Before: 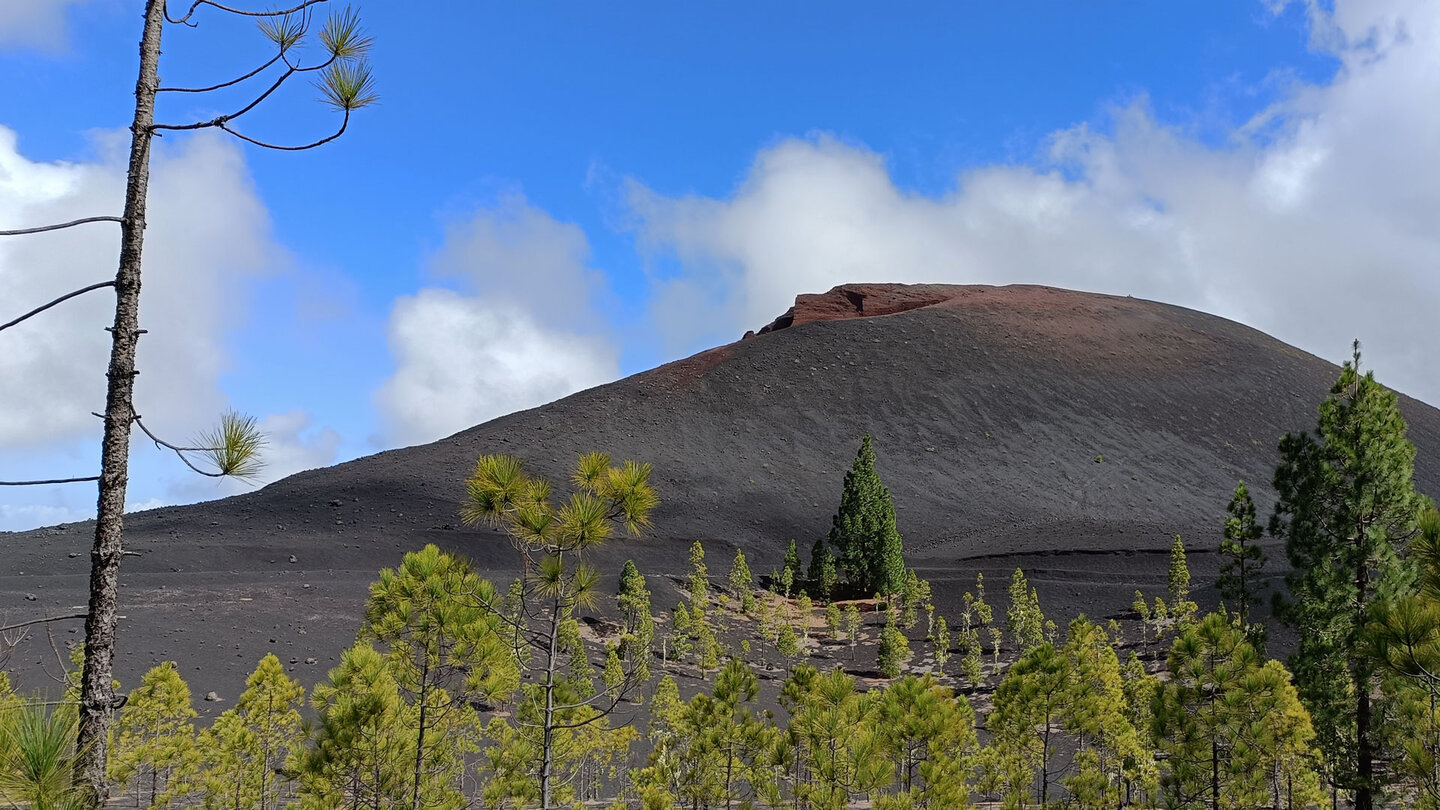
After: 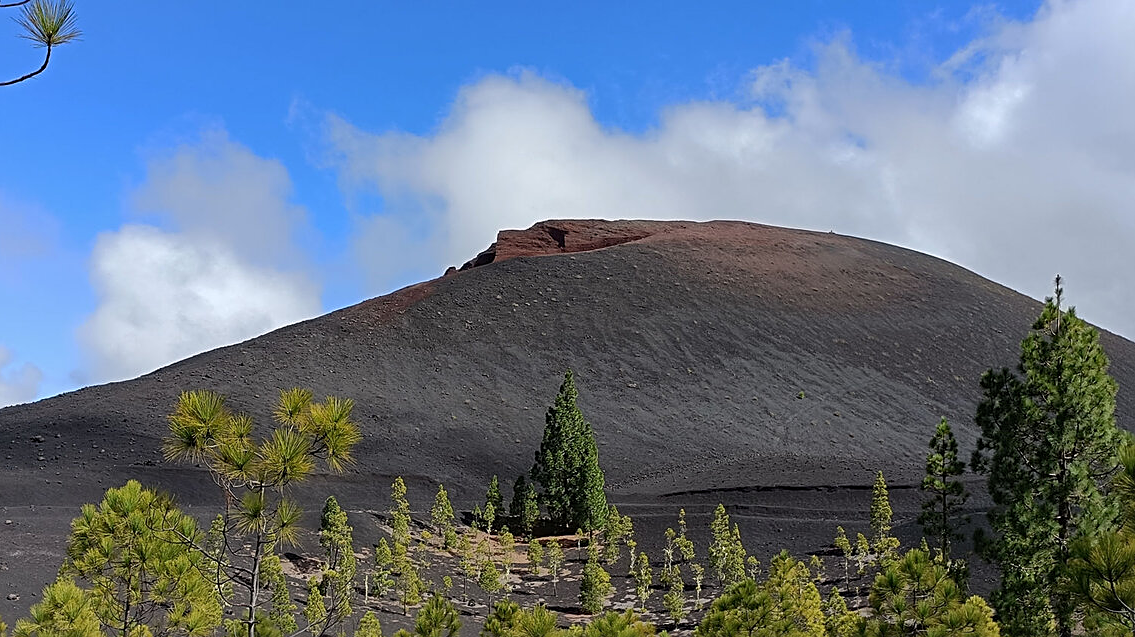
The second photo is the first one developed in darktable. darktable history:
crop and rotate: left 20.74%, top 7.912%, right 0.375%, bottom 13.378%
sharpen: on, module defaults
